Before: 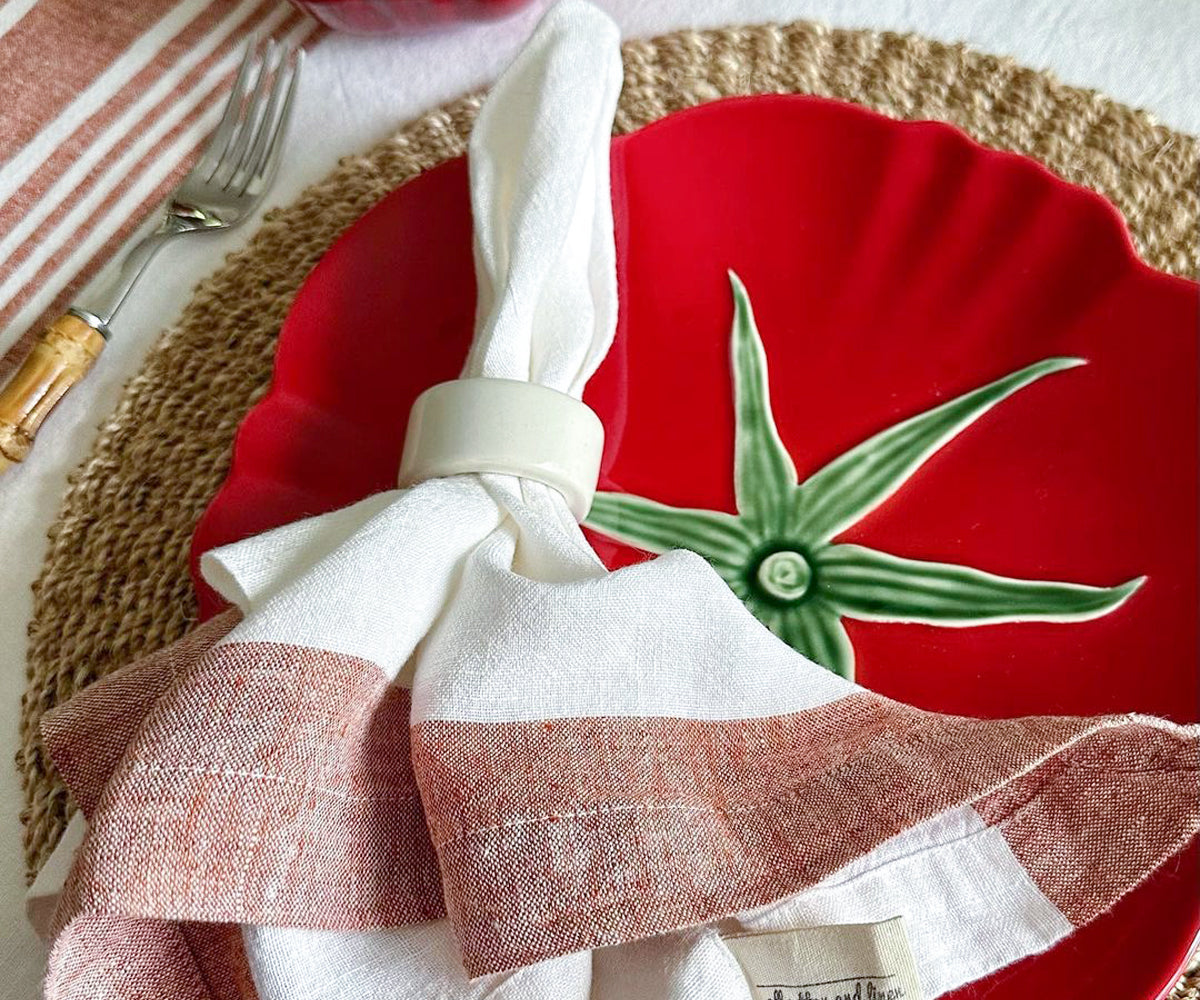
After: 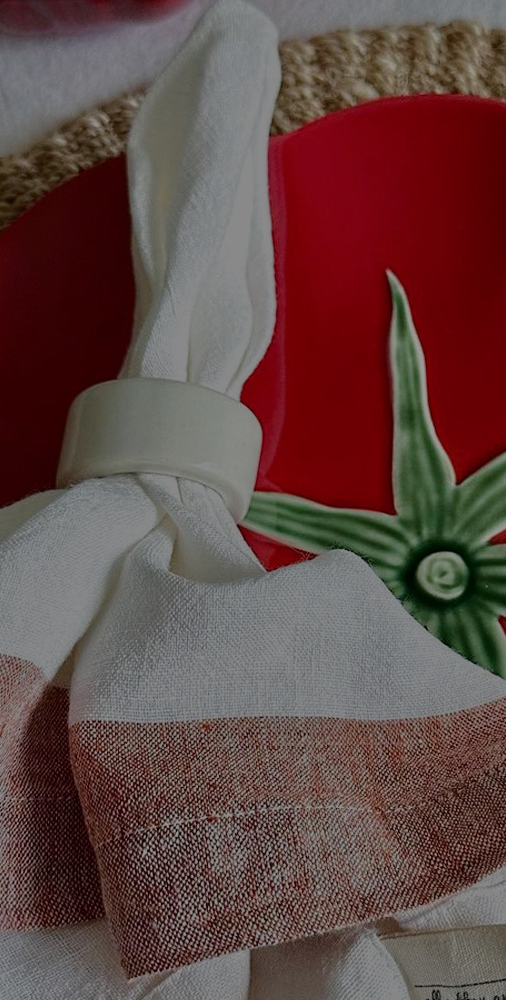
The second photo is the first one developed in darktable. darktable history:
crop: left 28.583%, right 29.231%
tone equalizer: -8 EV -2 EV, -7 EV -2 EV, -6 EV -2 EV, -5 EV -2 EV, -4 EV -2 EV, -3 EV -2 EV, -2 EV -2 EV, -1 EV -1.63 EV, +0 EV -2 EV
